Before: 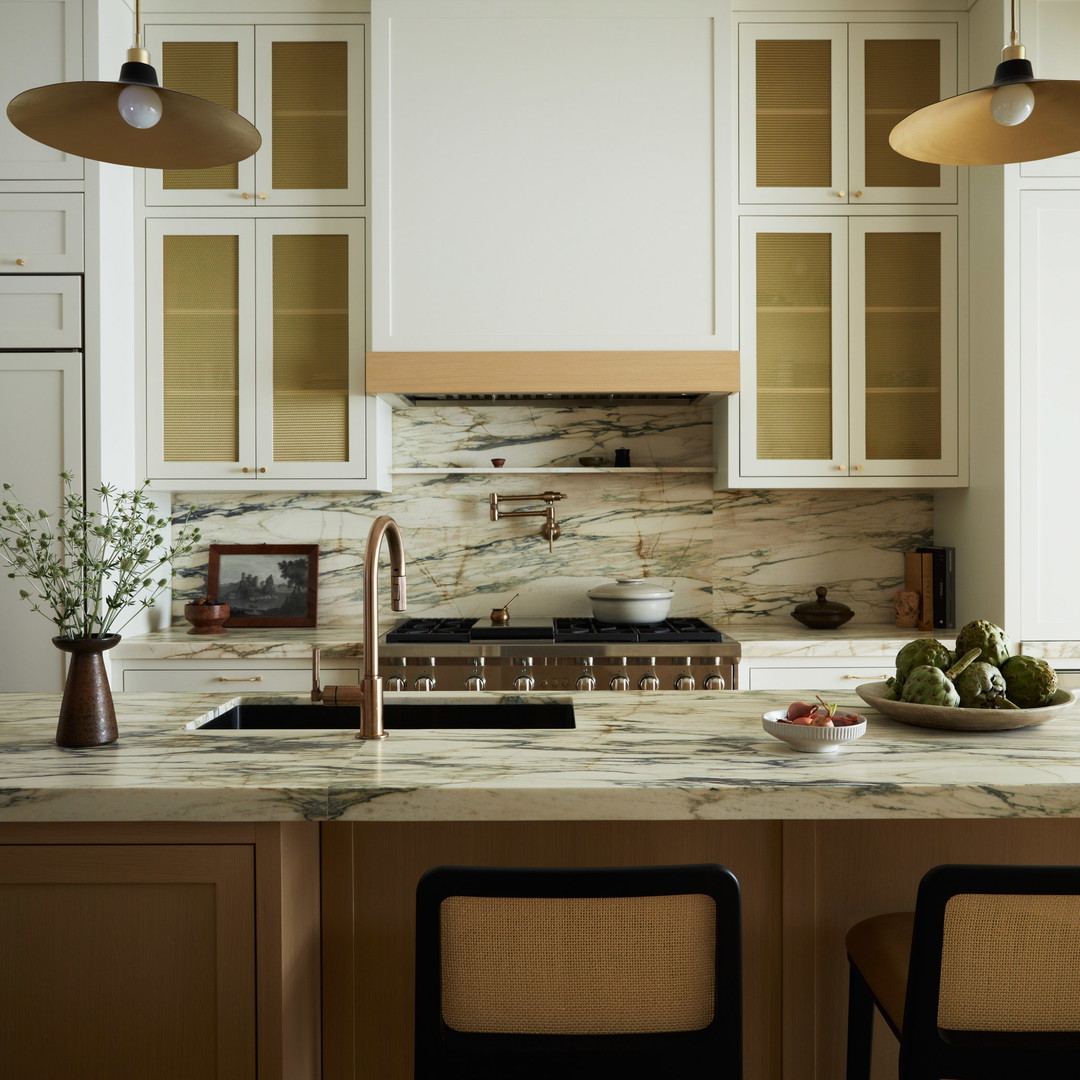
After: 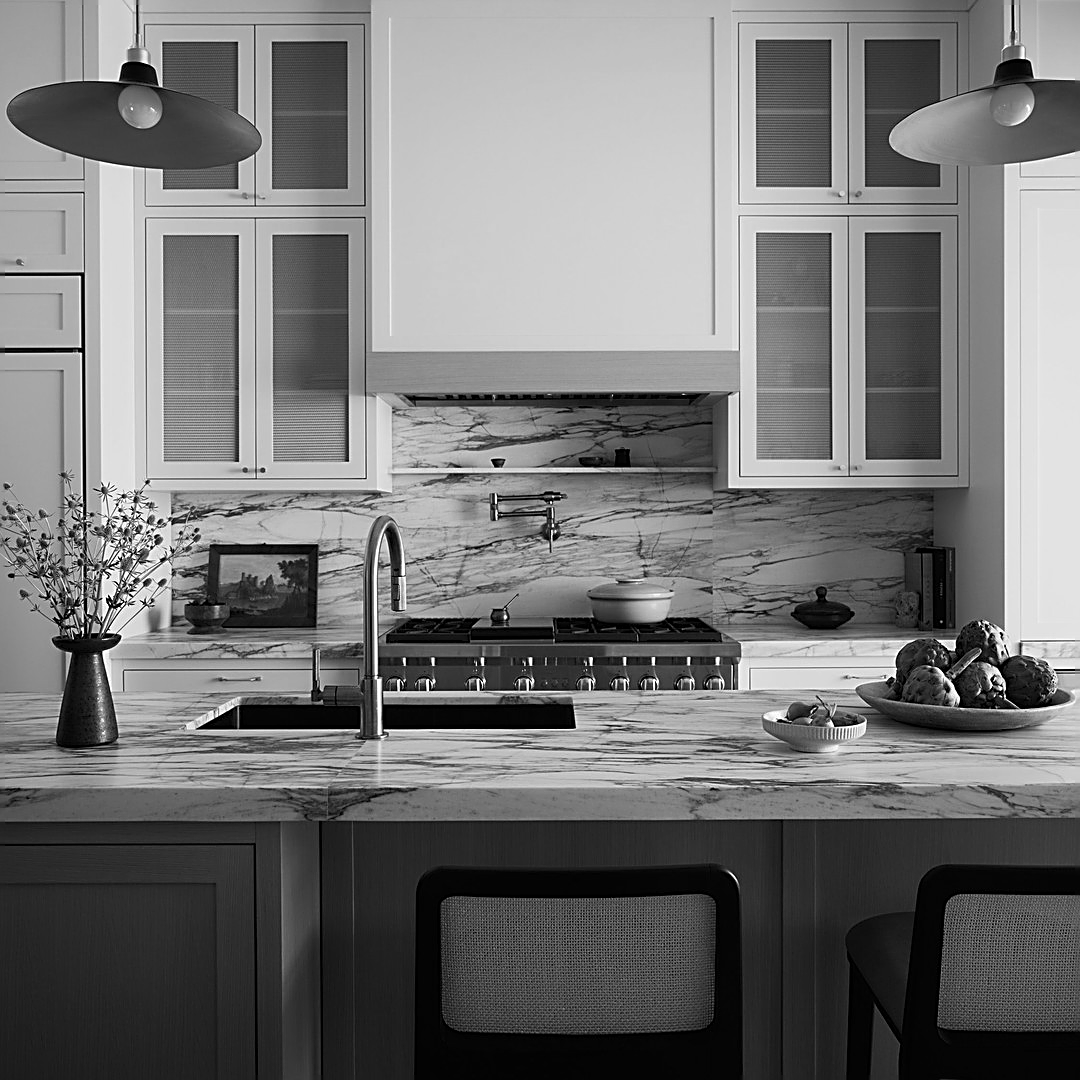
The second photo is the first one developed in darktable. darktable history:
sharpen: amount 0.9
color calibration: output gray [0.267, 0.423, 0.261, 0], illuminant as shot in camera, x 0.358, y 0.373, temperature 4628.91 K
color zones: curves: ch0 [(0, 0.65) (0.096, 0.644) (0.221, 0.539) (0.429, 0.5) (0.571, 0.5) (0.714, 0.5) (0.857, 0.5) (1, 0.65)]; ch1 [(0, 0.5) (0.143, 0.5) (0.257, -0.002) (0.429, 0.04) (0.571, -0.001) (0.714, -0.015) (0.857, 0.024) (1, 0.5)]
